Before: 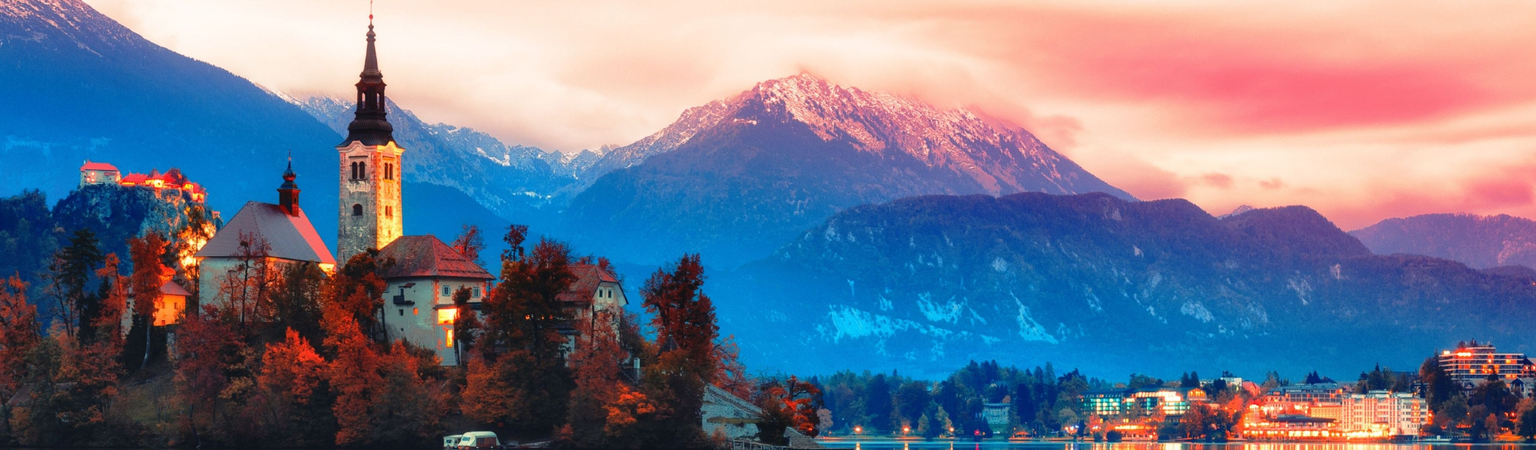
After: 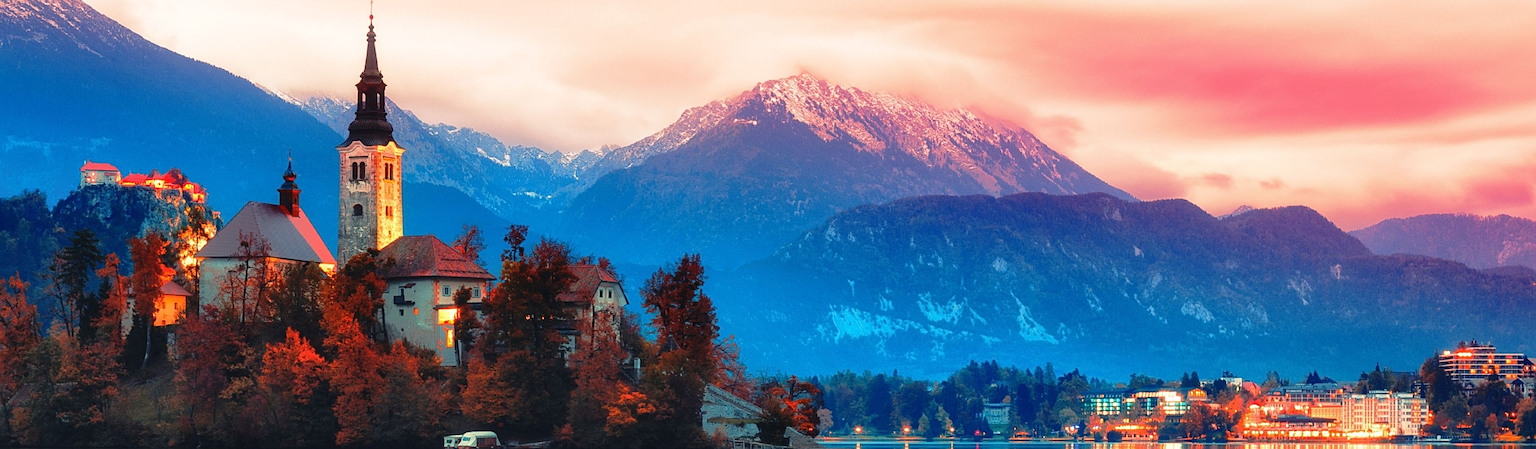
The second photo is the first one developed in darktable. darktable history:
tone equalizer: edges refinement/feathering 500, mask exposure compensation -1.57 EV, preserve details guided filter
sharpen: radius 2.754
